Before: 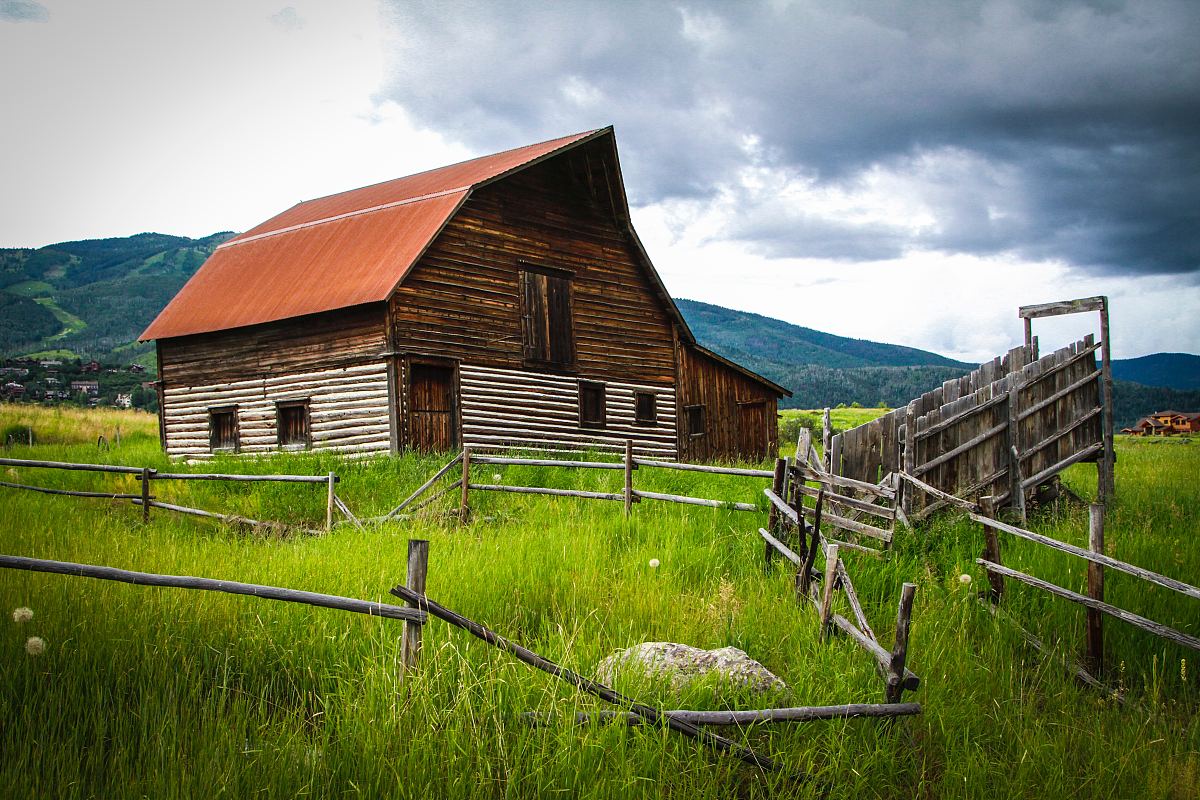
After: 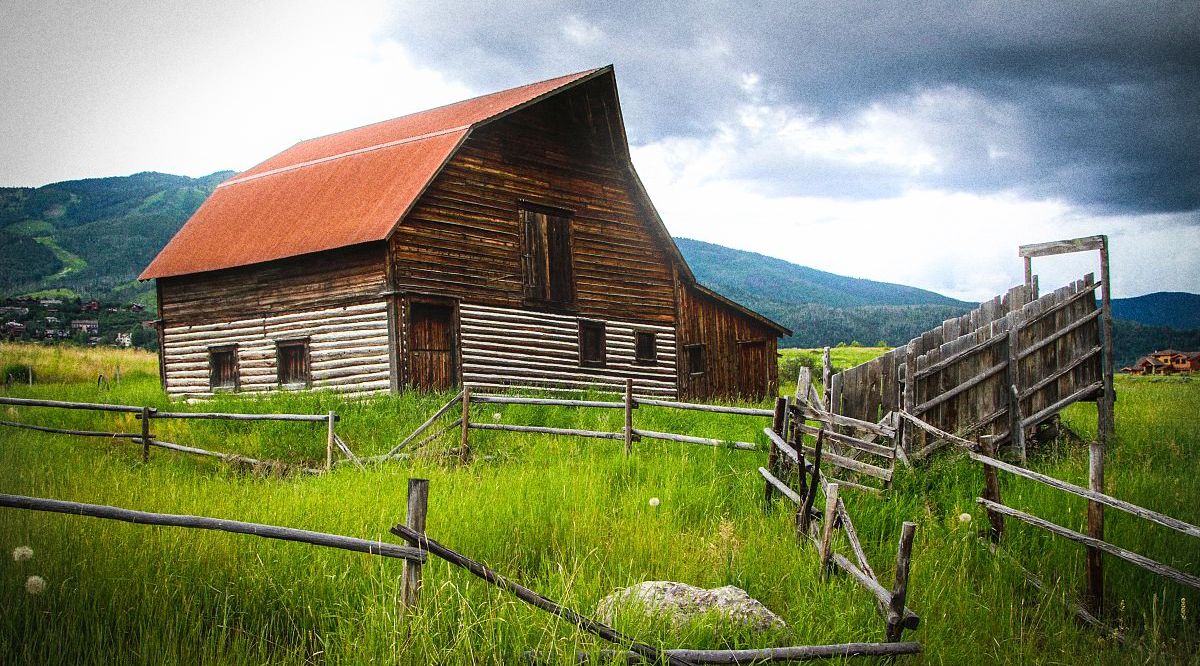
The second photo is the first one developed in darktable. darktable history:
crop: top 7.625%, bottom 8.027%
grain: coarseness 0.09 ISO, strength 40%
vignetting: fall-off start 91.19%
bloom: size 9%, threshold 100%, strength 7%
